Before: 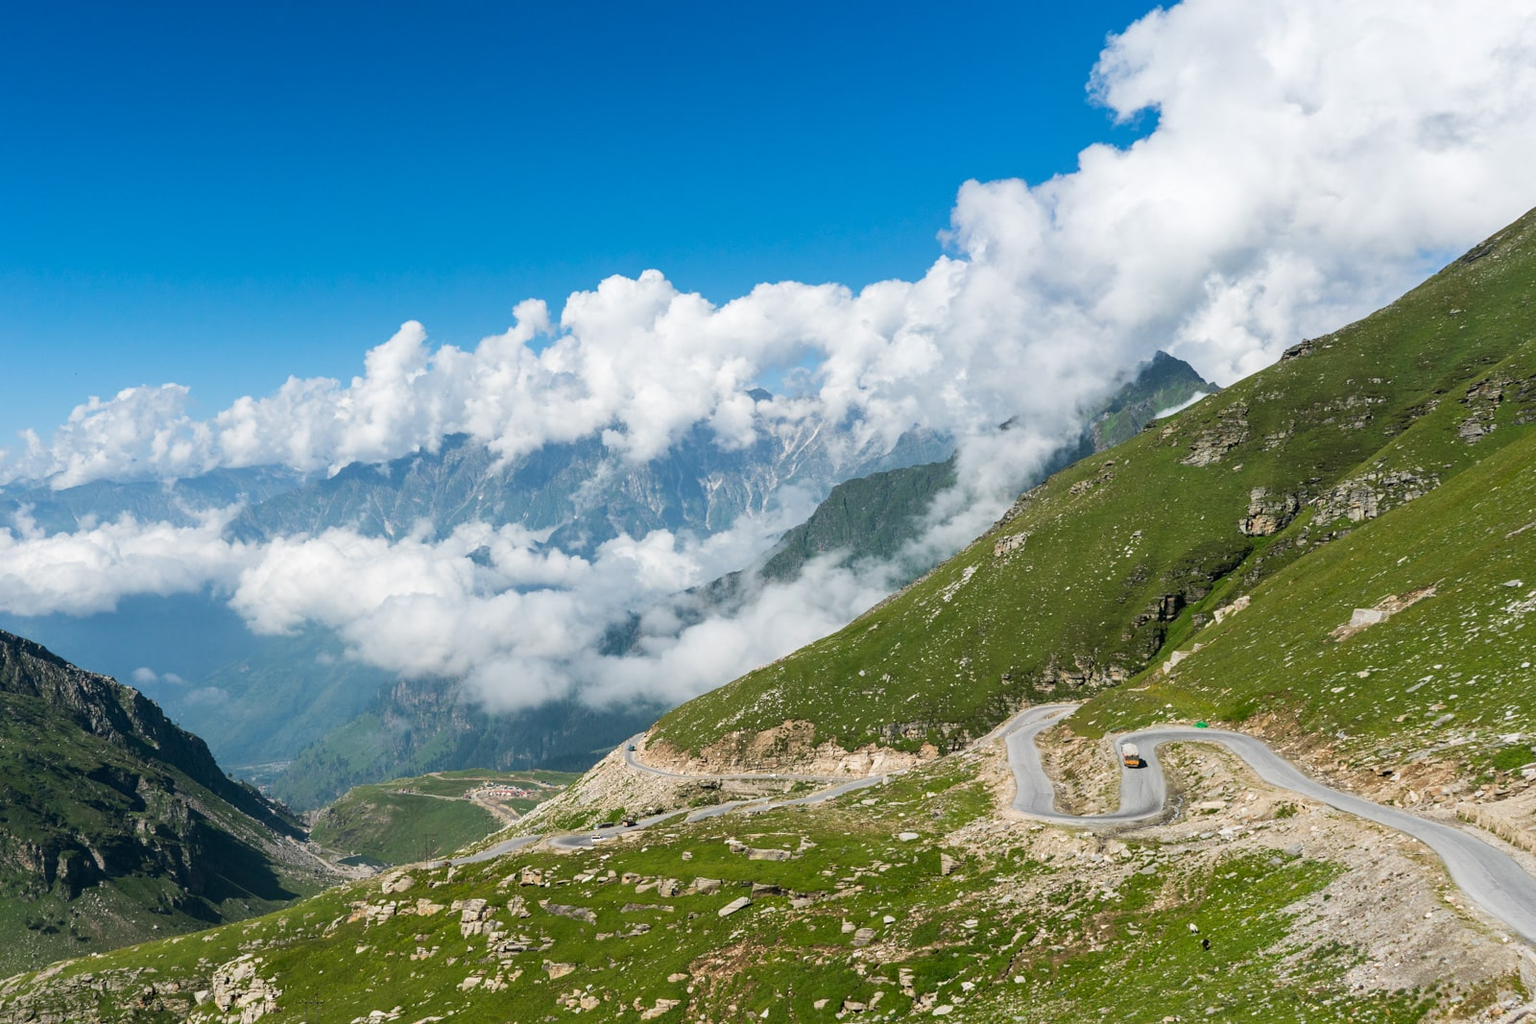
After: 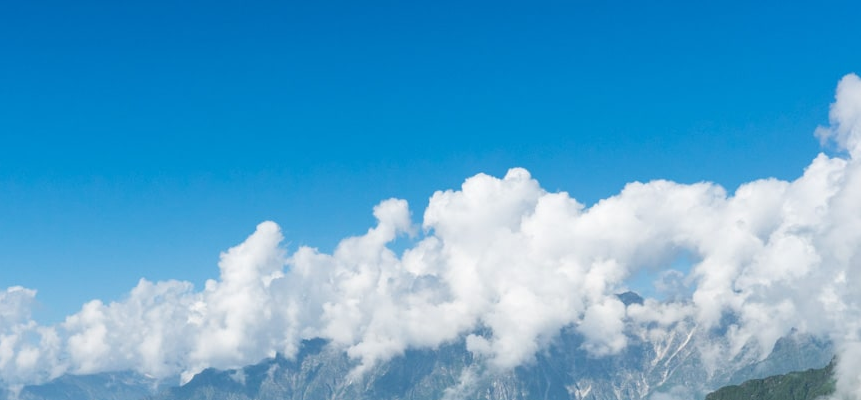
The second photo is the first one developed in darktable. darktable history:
crop: left 10.074%, top 10.644%, right 36.094%, bottom 51.816%
